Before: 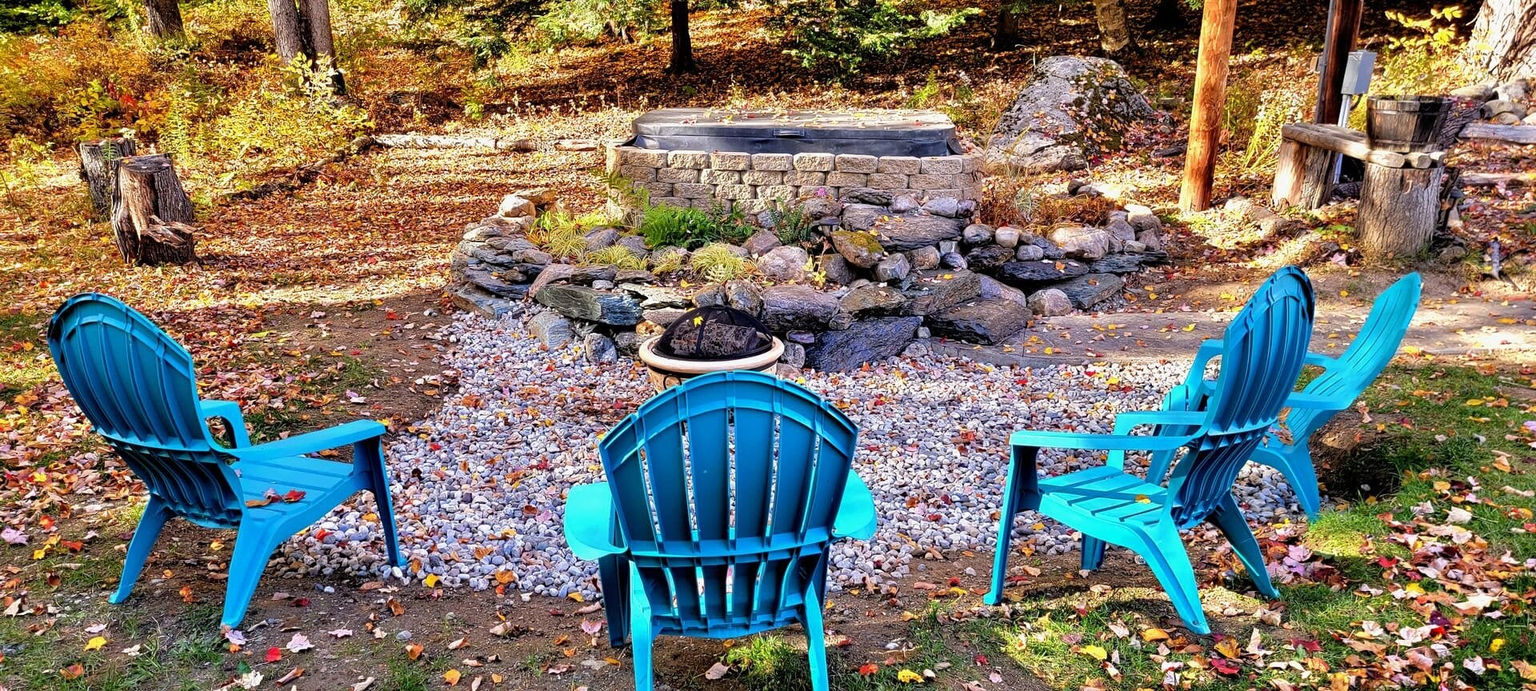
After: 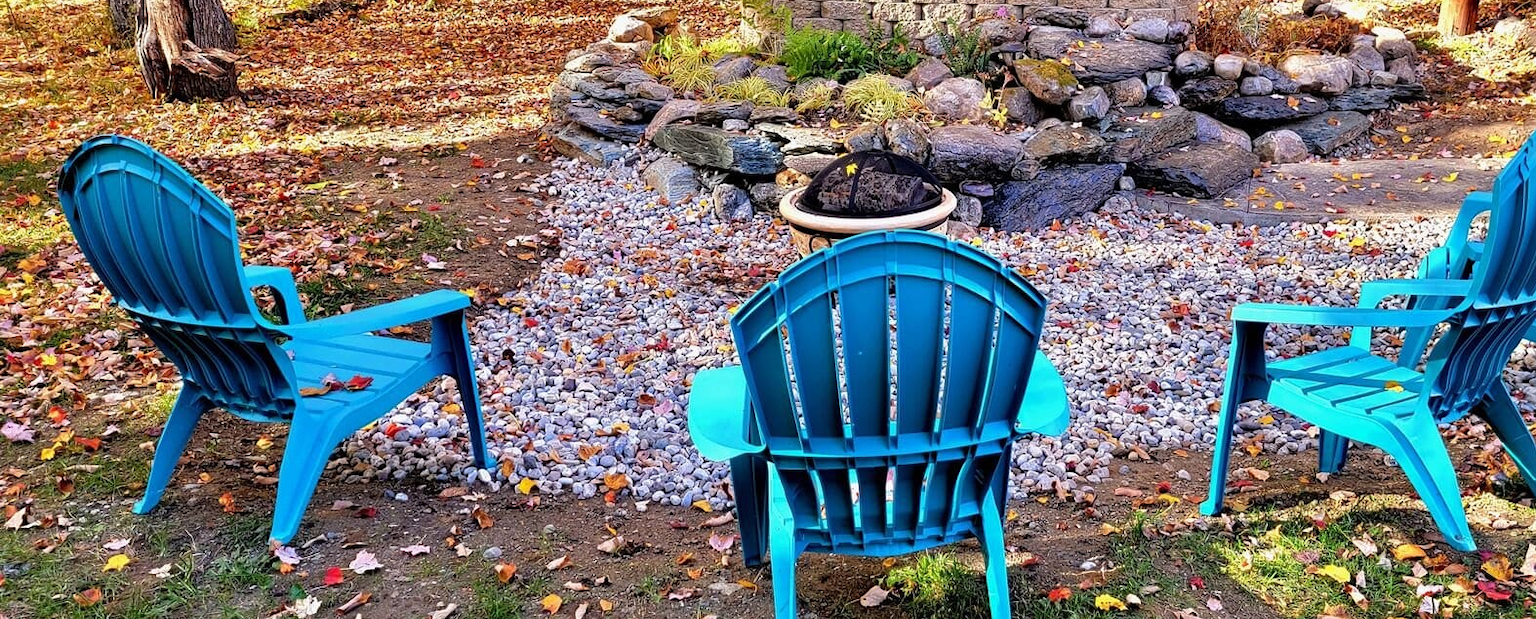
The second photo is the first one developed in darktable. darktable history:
crop: top 26.472%, right 18.016%
